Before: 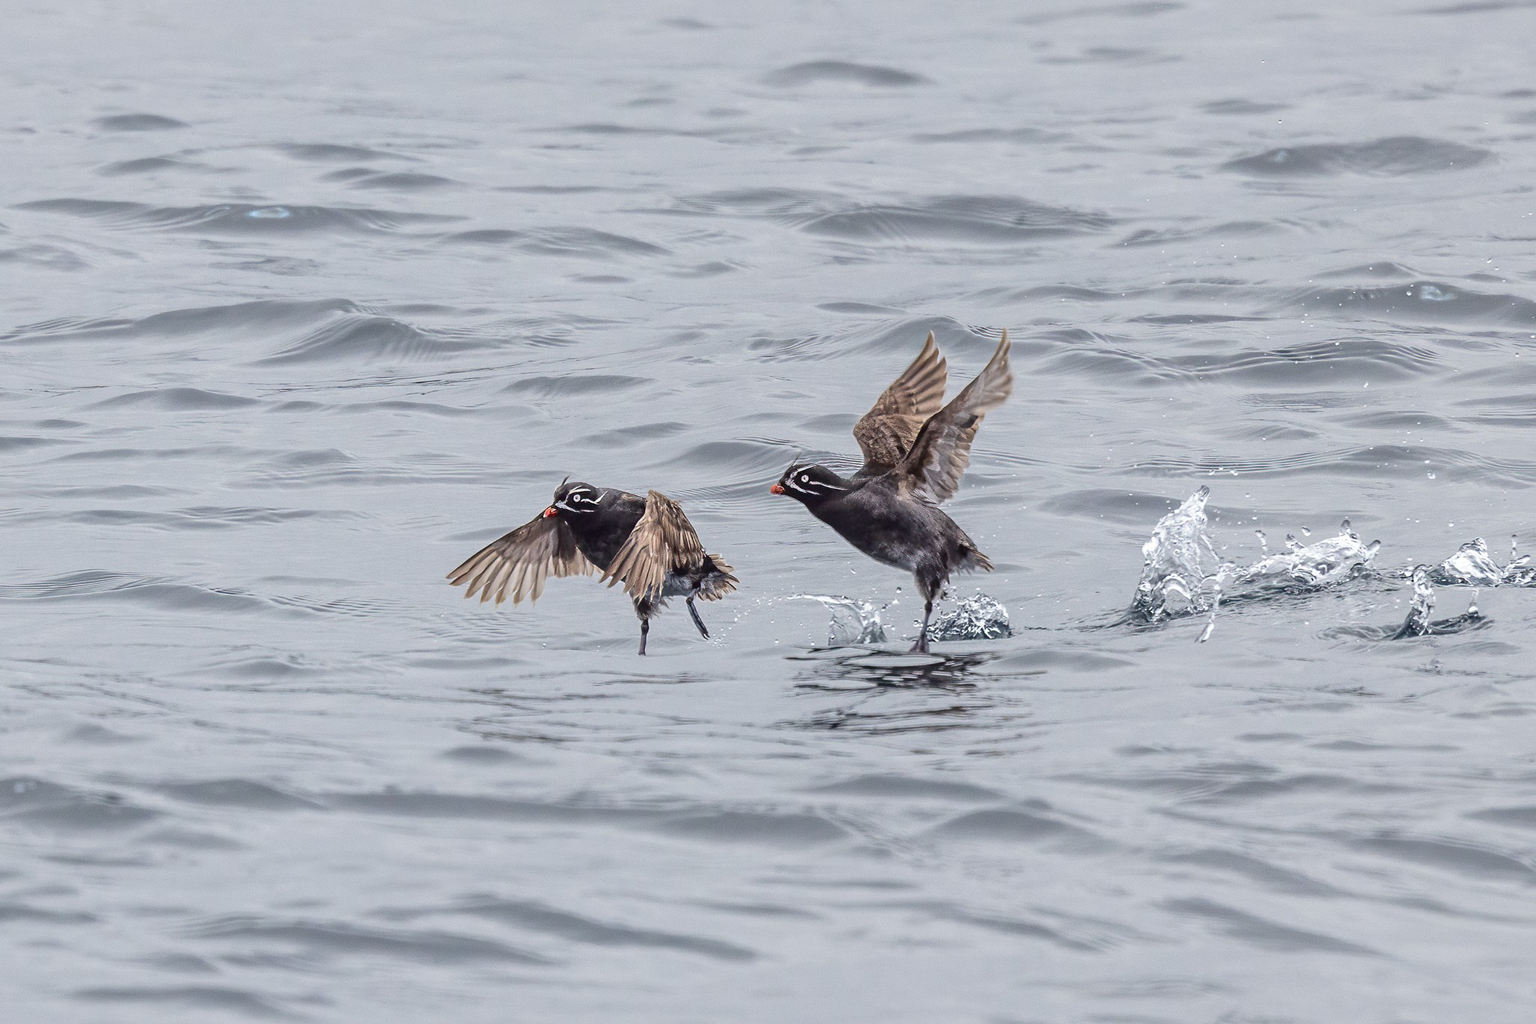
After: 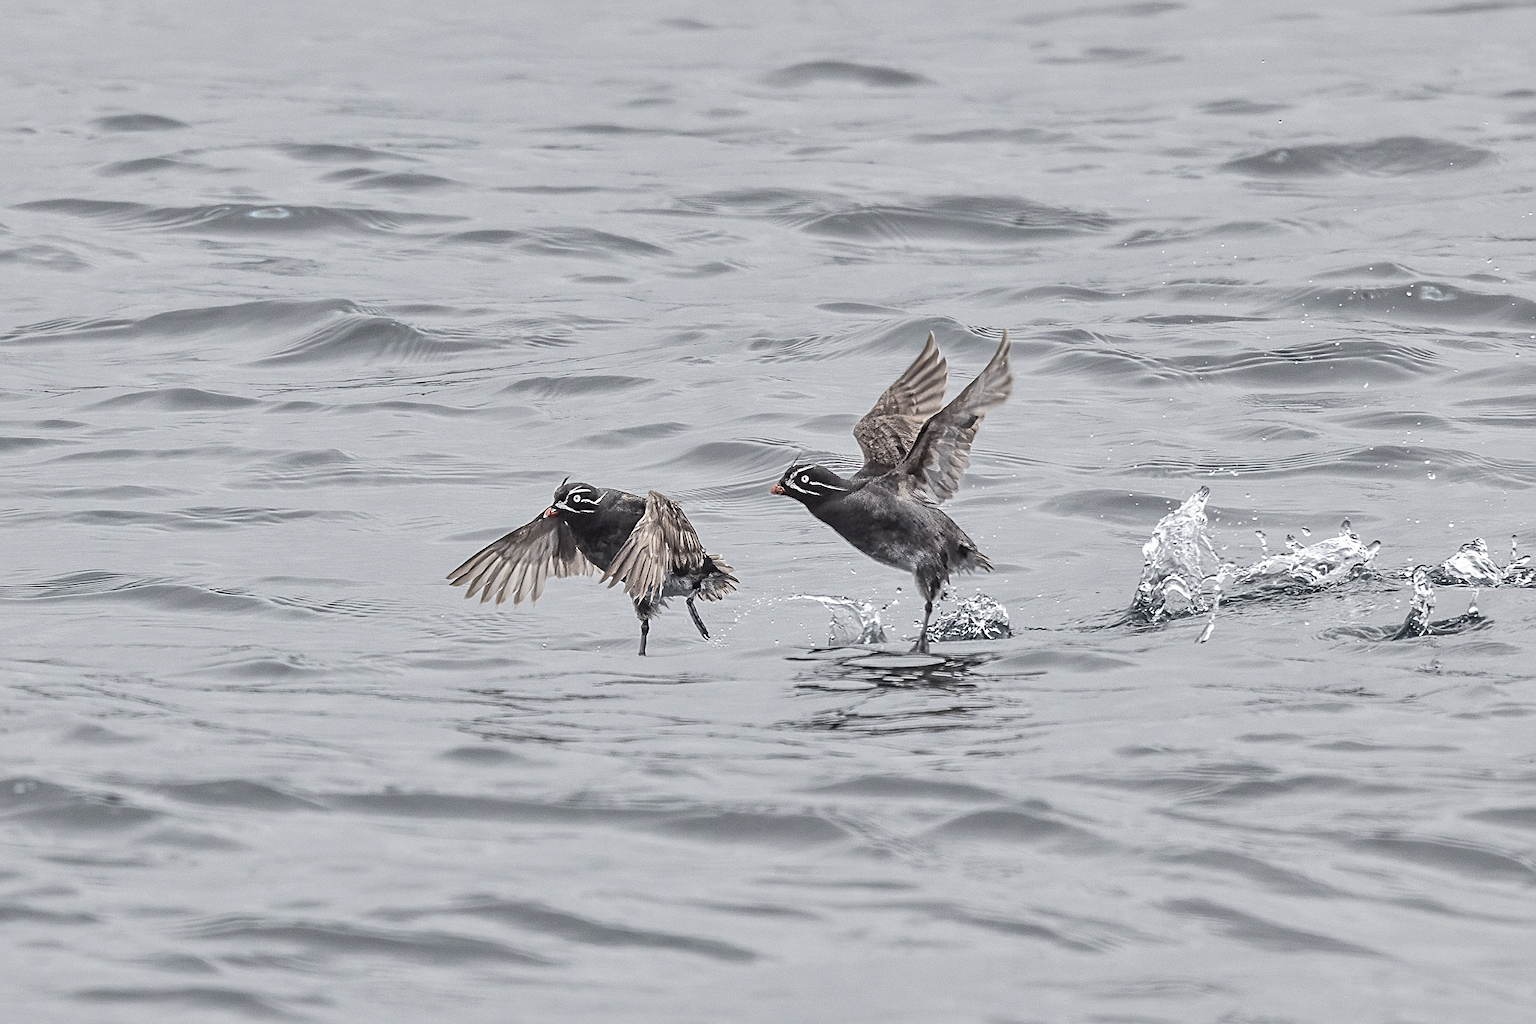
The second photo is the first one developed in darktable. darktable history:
contrast brightness saturation: brightness 0.18, saturation -0.5
shadows and highlights: soften with gaussian
sharpen: on, module defaults
